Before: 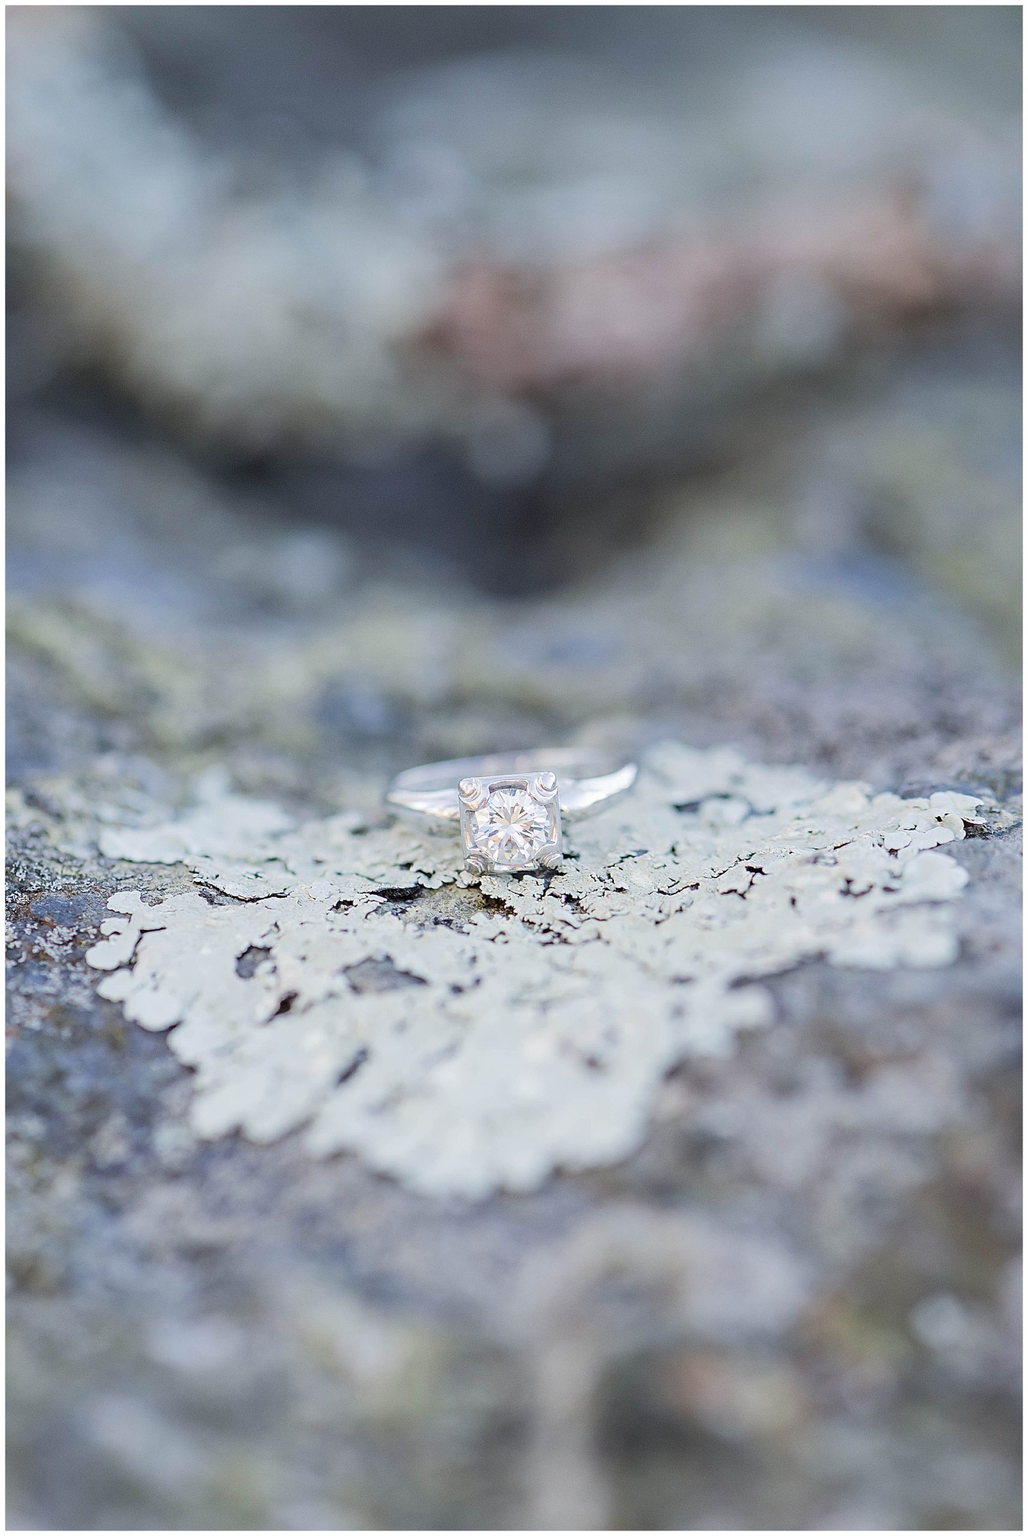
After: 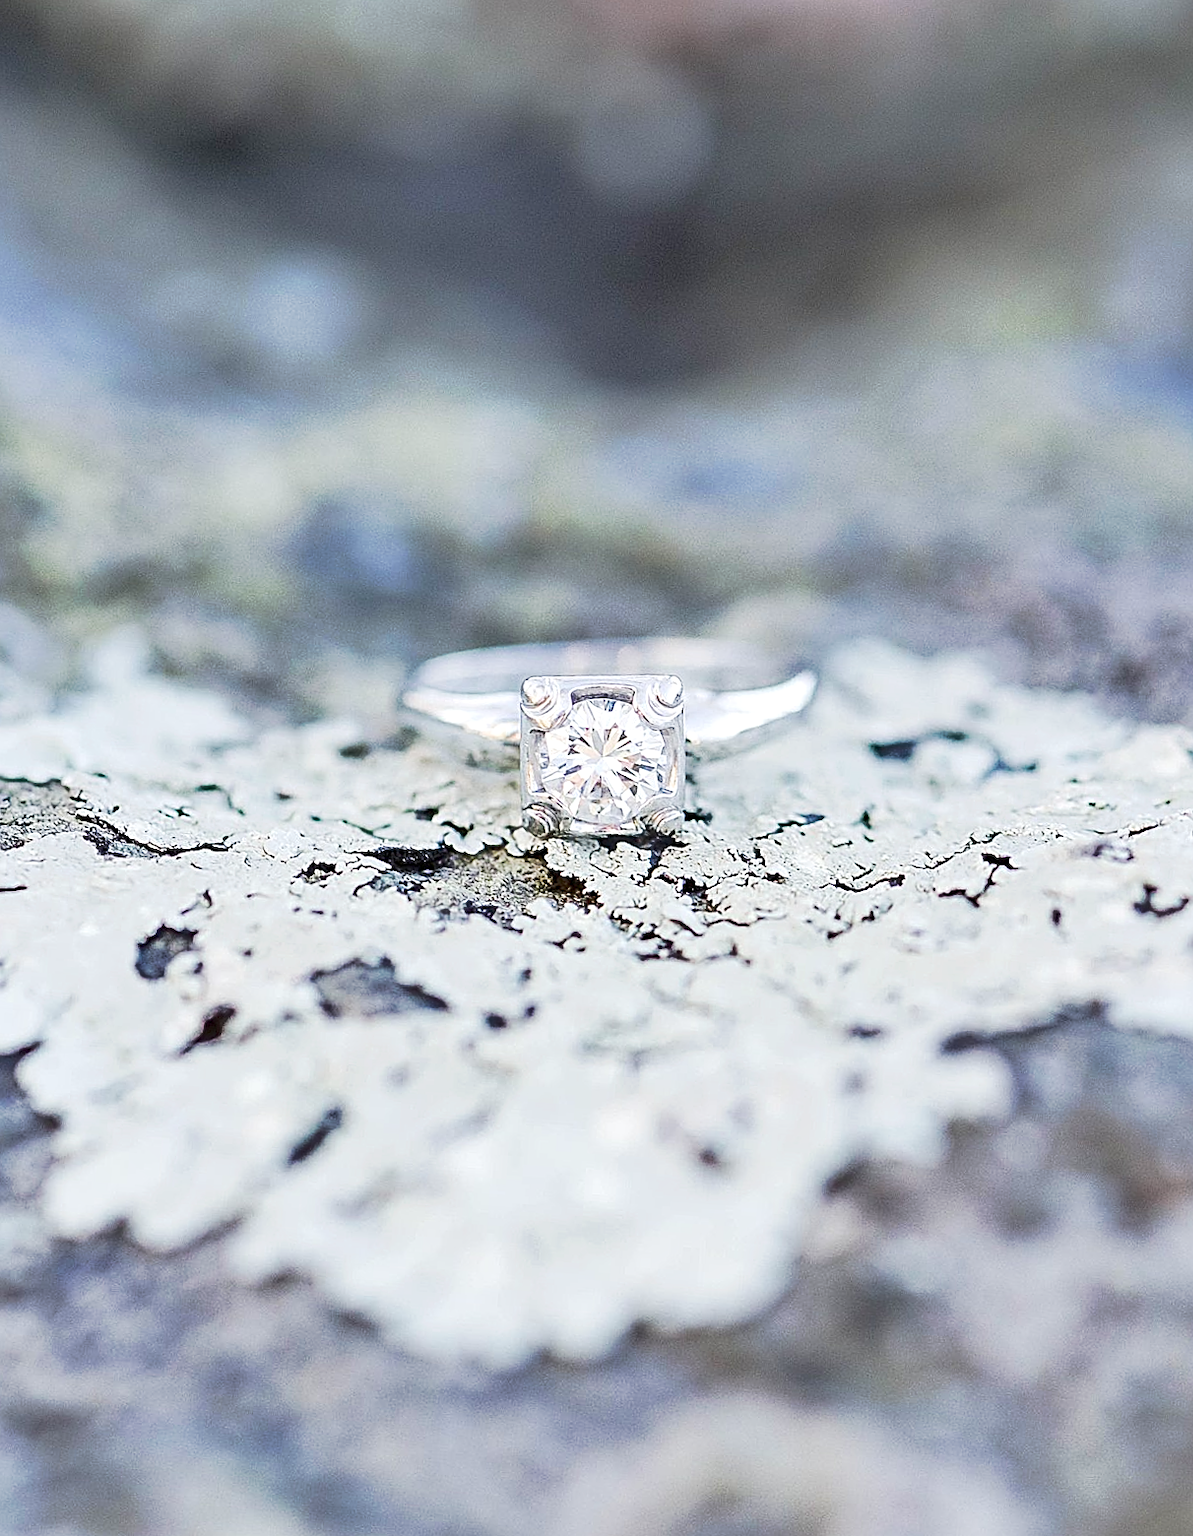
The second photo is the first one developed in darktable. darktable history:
crop and rotate: angle -4.01°, left 9.896%, top 20.912%, right 12.163%, bottom 11.923%
exposure: exposure 0.61 EV, compensate highlight preservation false
tone curve: curves: ch0 [(0.013, 0) (0.061, 0.059) (0.239, 0.256) (0.502, 0.501) (0.683, 0.676) (0.761, 0.773) (0.858, 0.858) (0.987, 0.945)]; ch1 [(0, 0) (0.172, 0.123) (0.304, 0.267) (0.414, 0.395) (0.472, 0.473) (0.502, 0.502) (0.521, 0.528) (0.583, 0.595) (0.654, 0.673) (0.728, 0.761) (1, 1)]; ch2 [(0, 0) (0.411, 0.424) (0.485, 0.476) (0.502, 0.501) (0.553, 0.557) (0.57, 0.576) (1, 1)], preserve colors none
levels: mode automatic, levels [0, 0.476, 0.951]
shadows and highlights: low approximation 0.01, soften with gaussian
sharpen: on, module defaults
